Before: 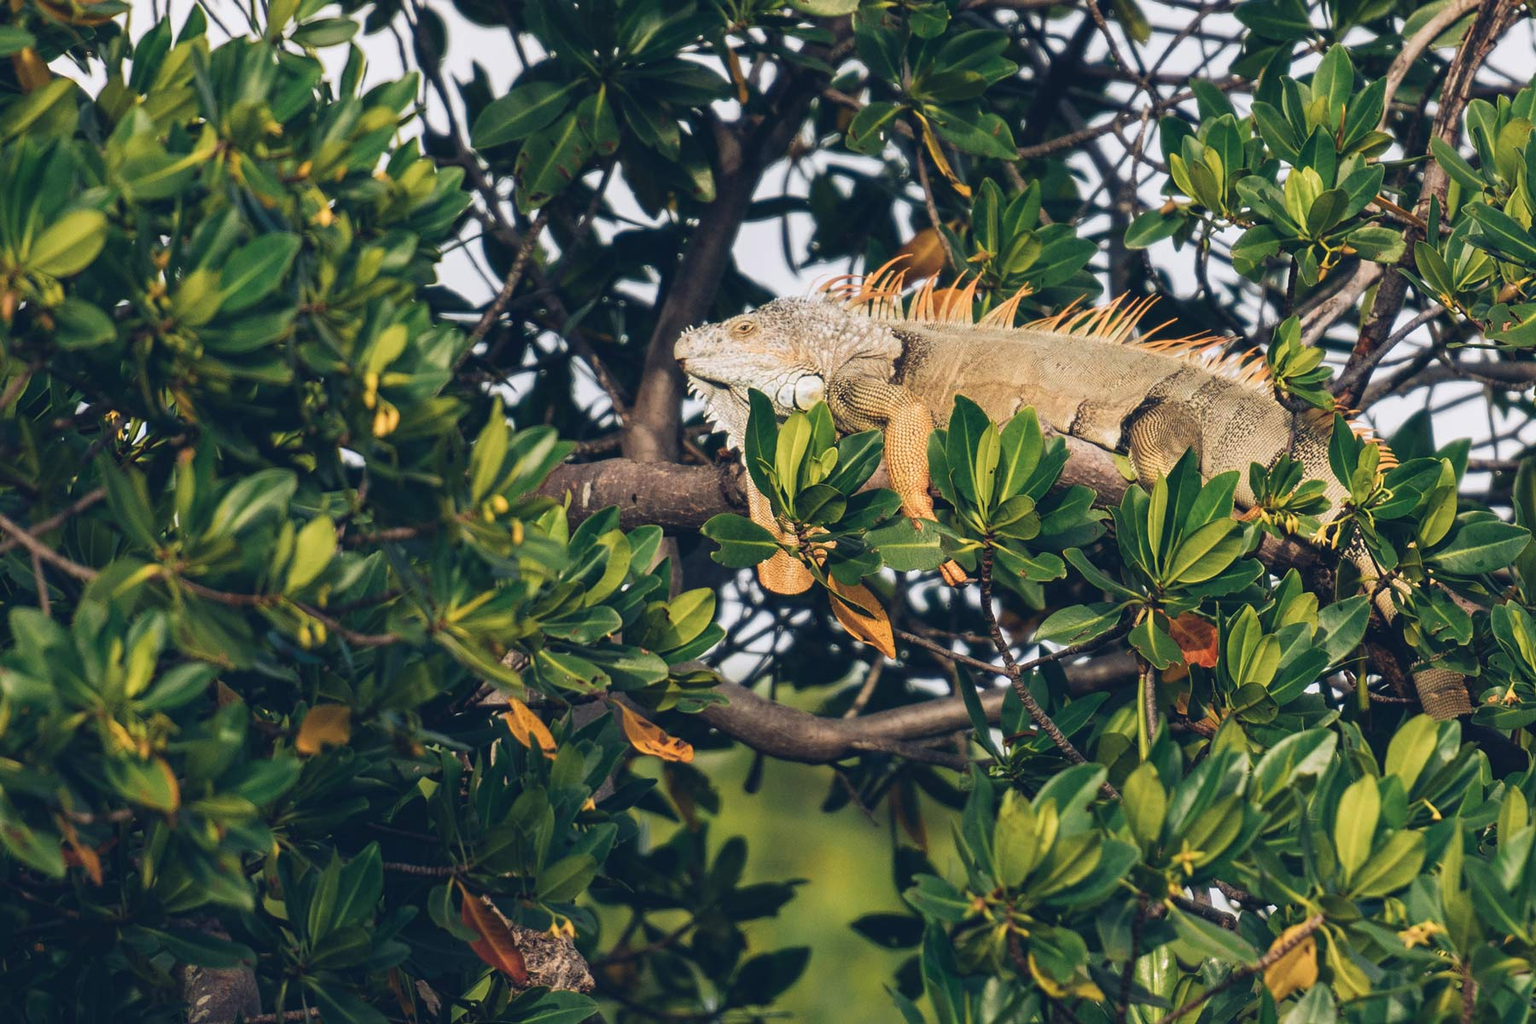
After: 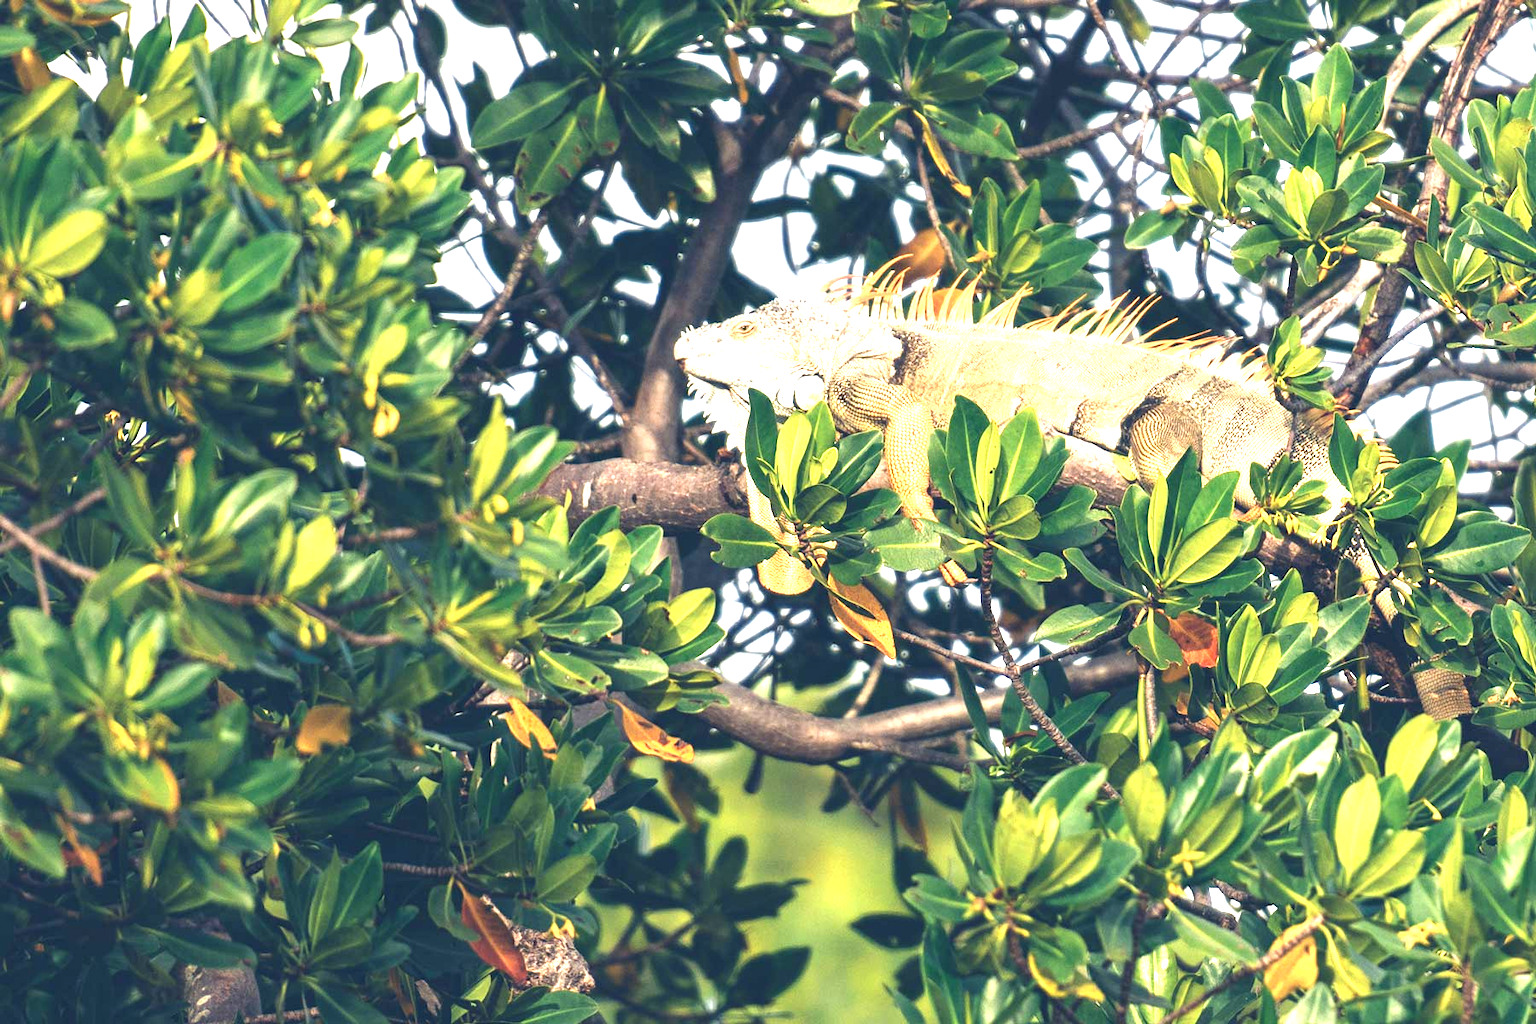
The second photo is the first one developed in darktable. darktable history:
exposure: black level correction 0, exposure 1.615 EV, compensate exposure bias true, compensate highlight preservation false
